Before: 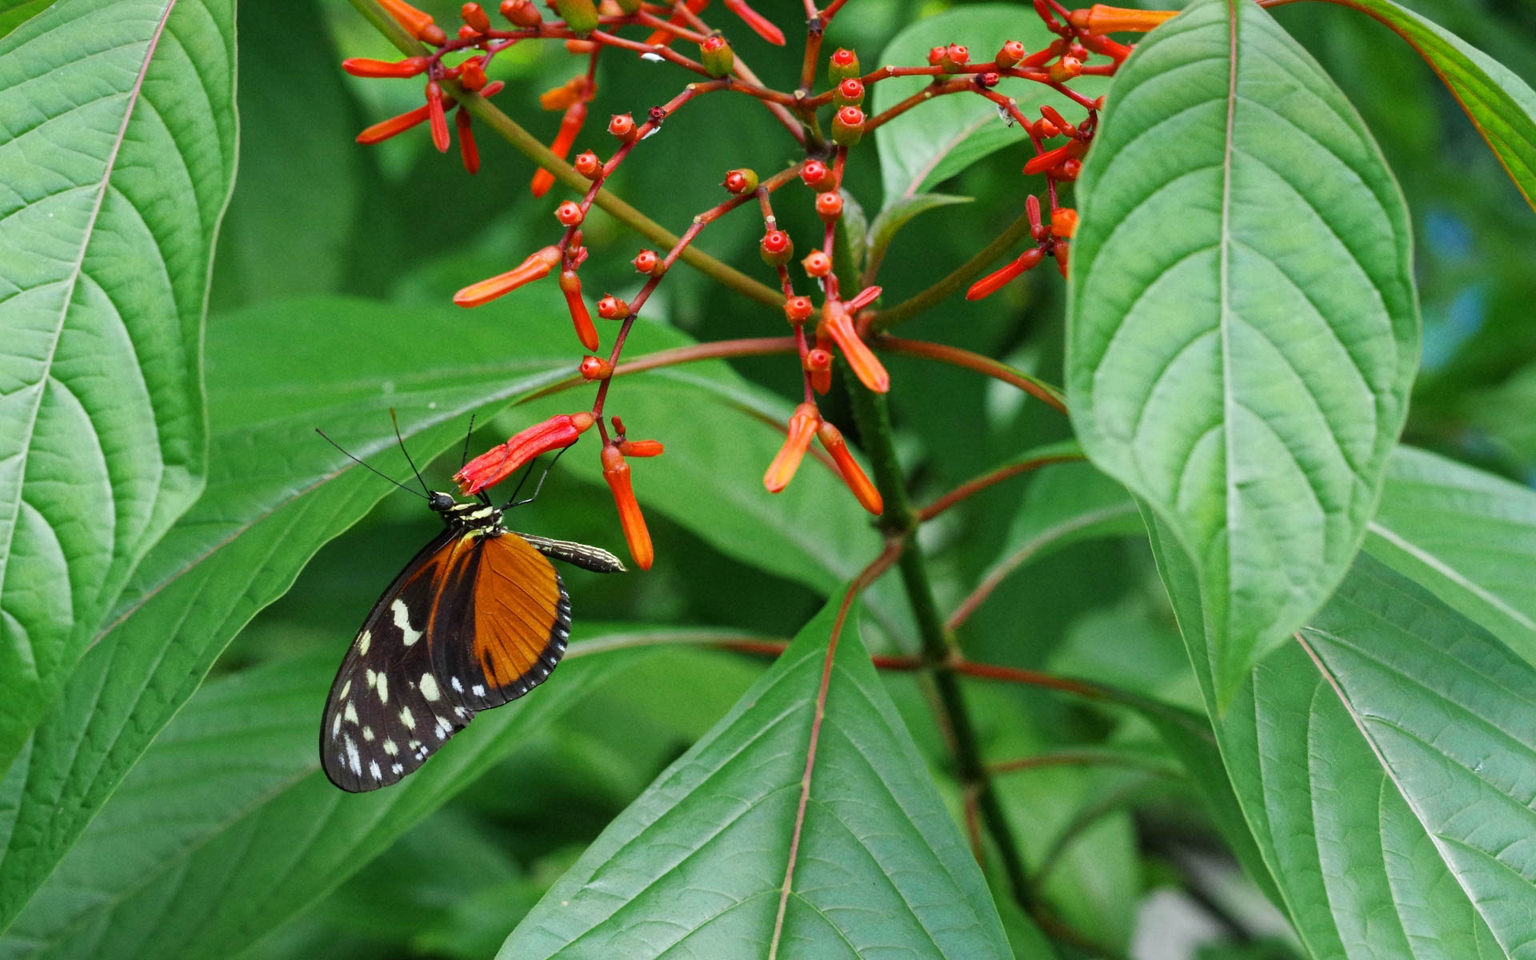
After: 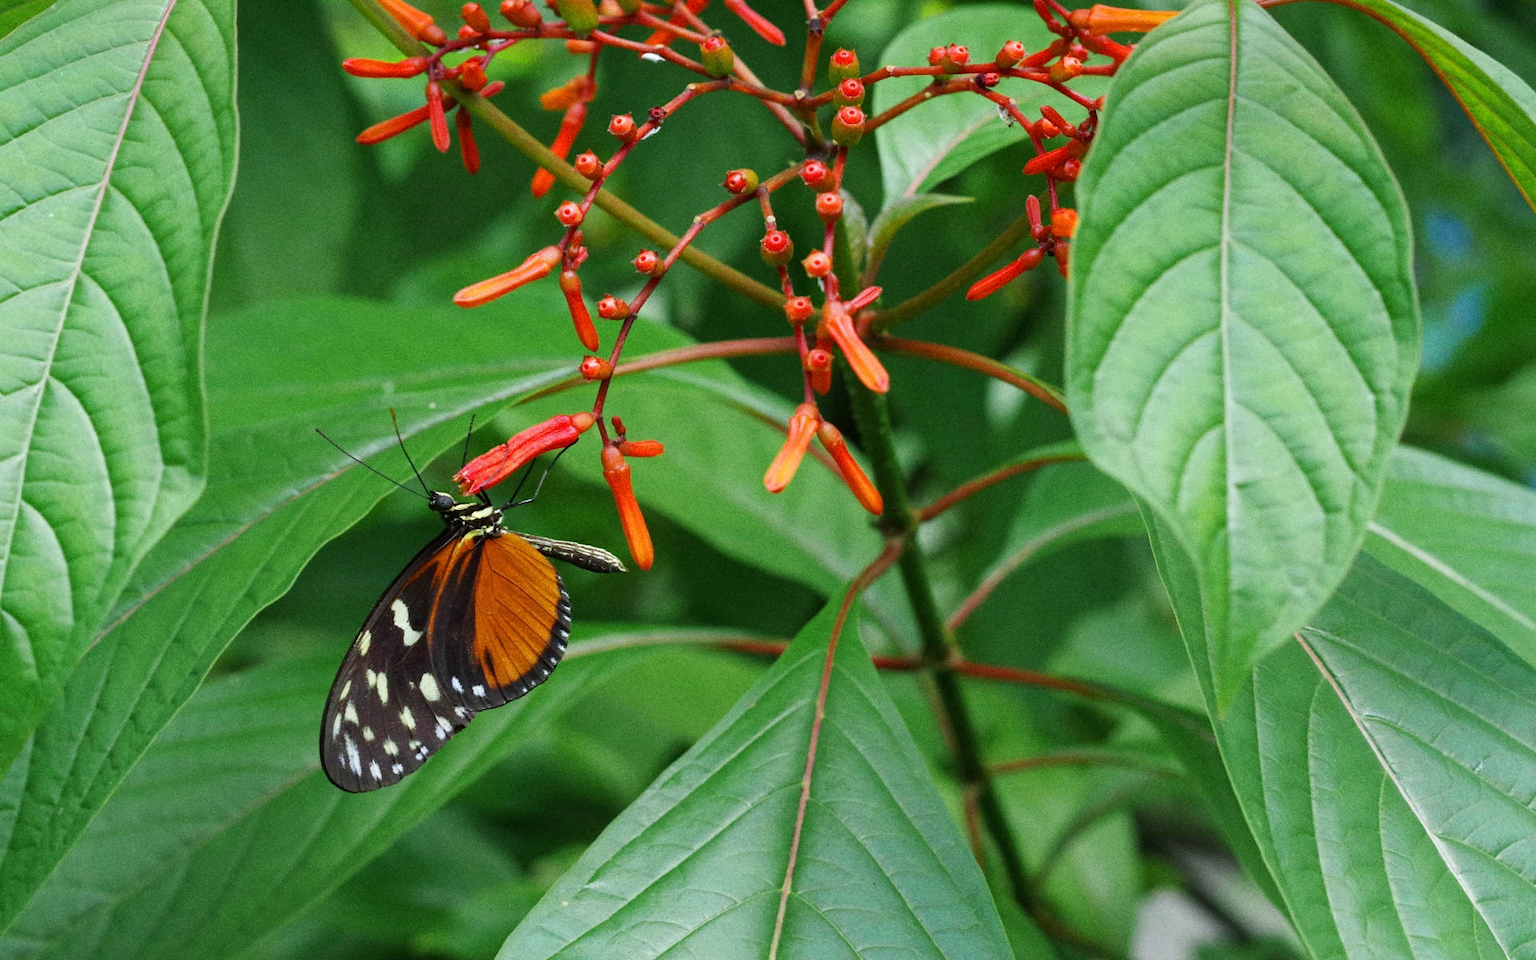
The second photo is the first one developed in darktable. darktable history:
tone equalizer: on, module defaults
grain: coarseness 0.09 ISO
